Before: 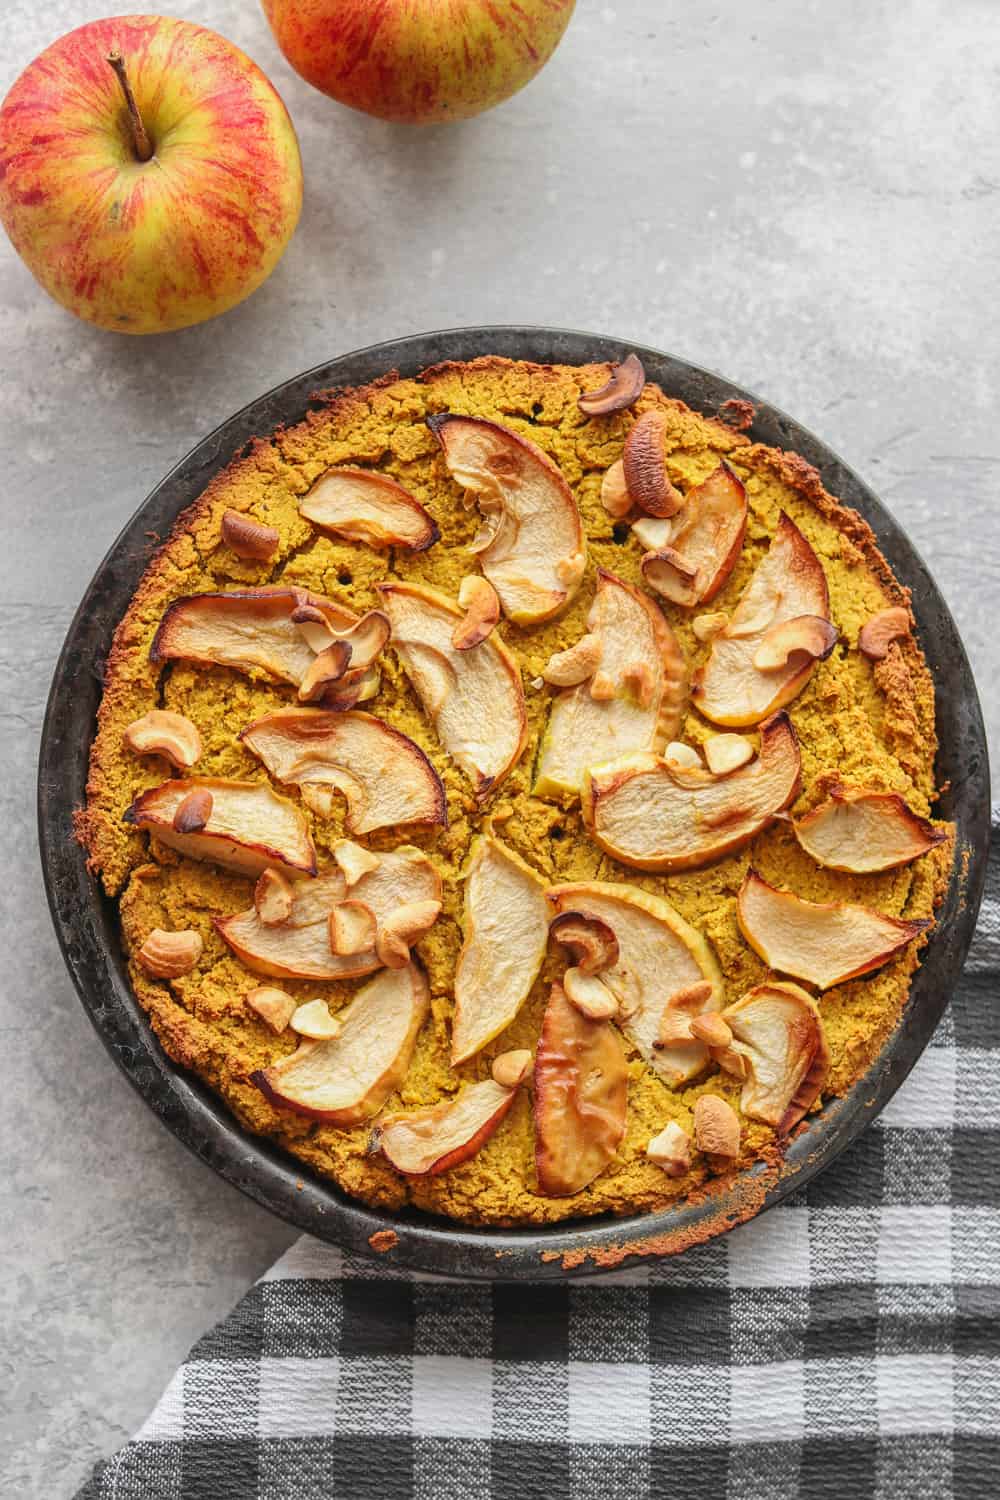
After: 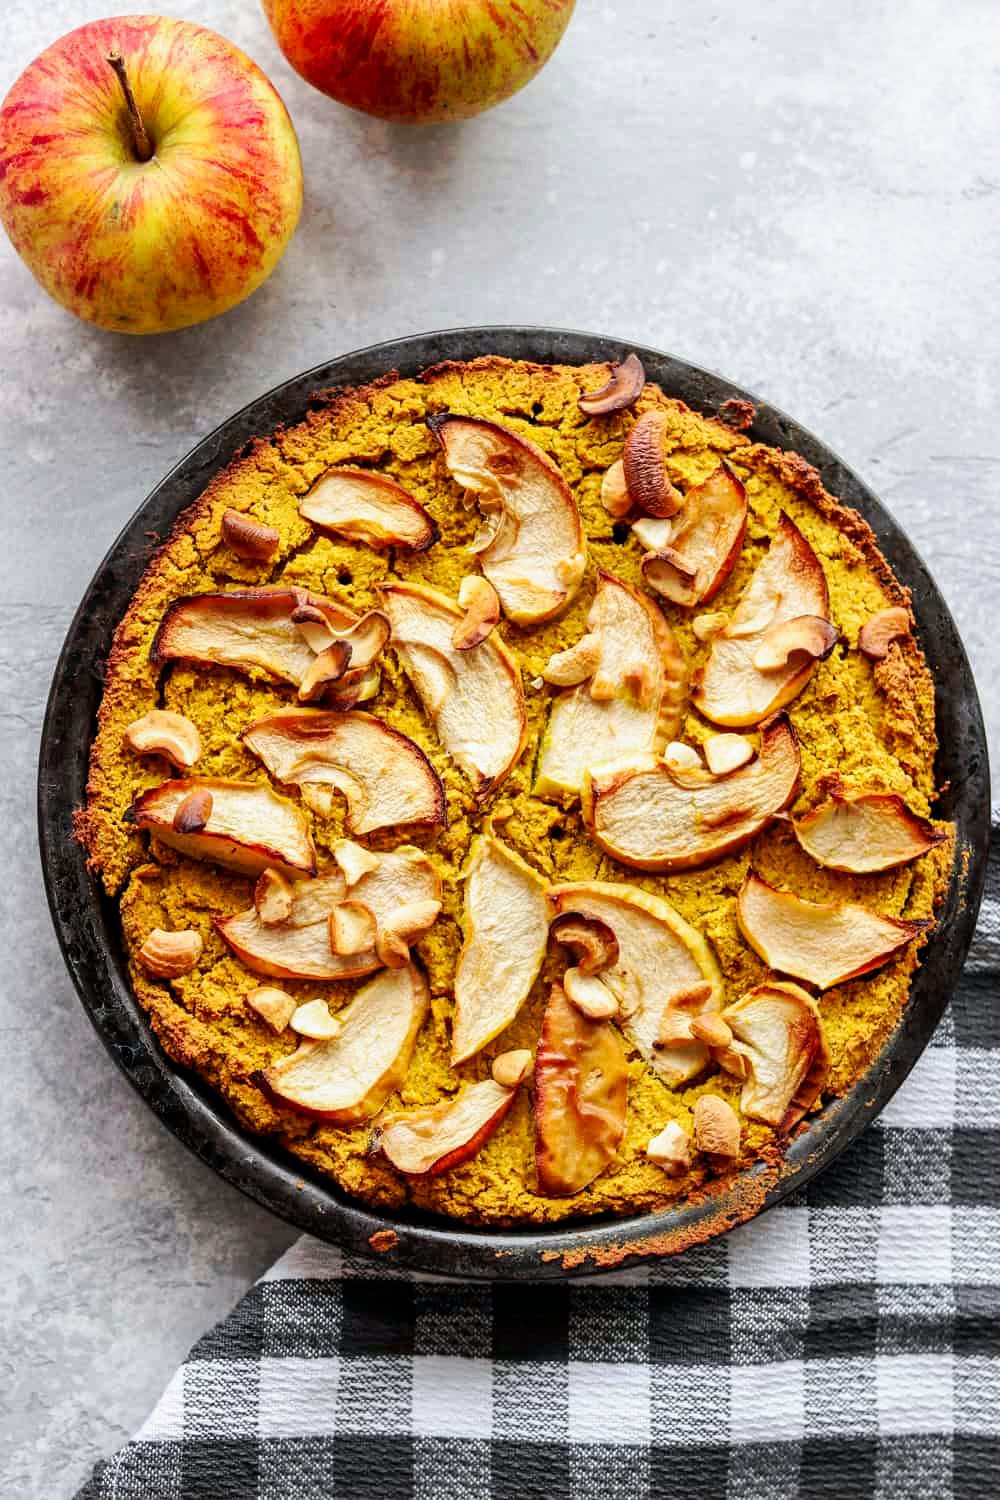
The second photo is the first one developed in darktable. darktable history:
filmic rgb: black relative exposure -8.7 EV, white relative exposure 2.7 EV, threshold 3 EV, target black luminance 0%, hardness 6.25, latitude 75%, contrast 1.325, highlights saturation mix -5%, preserve chrominance no, color science v5 (2021), iterations of high-quality reconstruction 0, enable highlight reconstruction true
white balance: red 0.98, blue 1.034
tone curve: curves: ch0 [(0, 0) (0.003, 0.003) (0.011, 0.011) (0.025, 0.024) (0.044, 0.042) (0.069, 0.066) (0.1, 0.095) (0.136, 0.129) (0.177, 0.169) (0.224, 0.214) (0.277, 0.264) (0.335, 0.319) (0.399, 0.38) (0.468, 0.446) (0.543, 0.558) (0.623, 0.636) (0.709, 0.719) (0.801, 0.807) (0.898, 0.901) (1, 1)], preserve colors none
